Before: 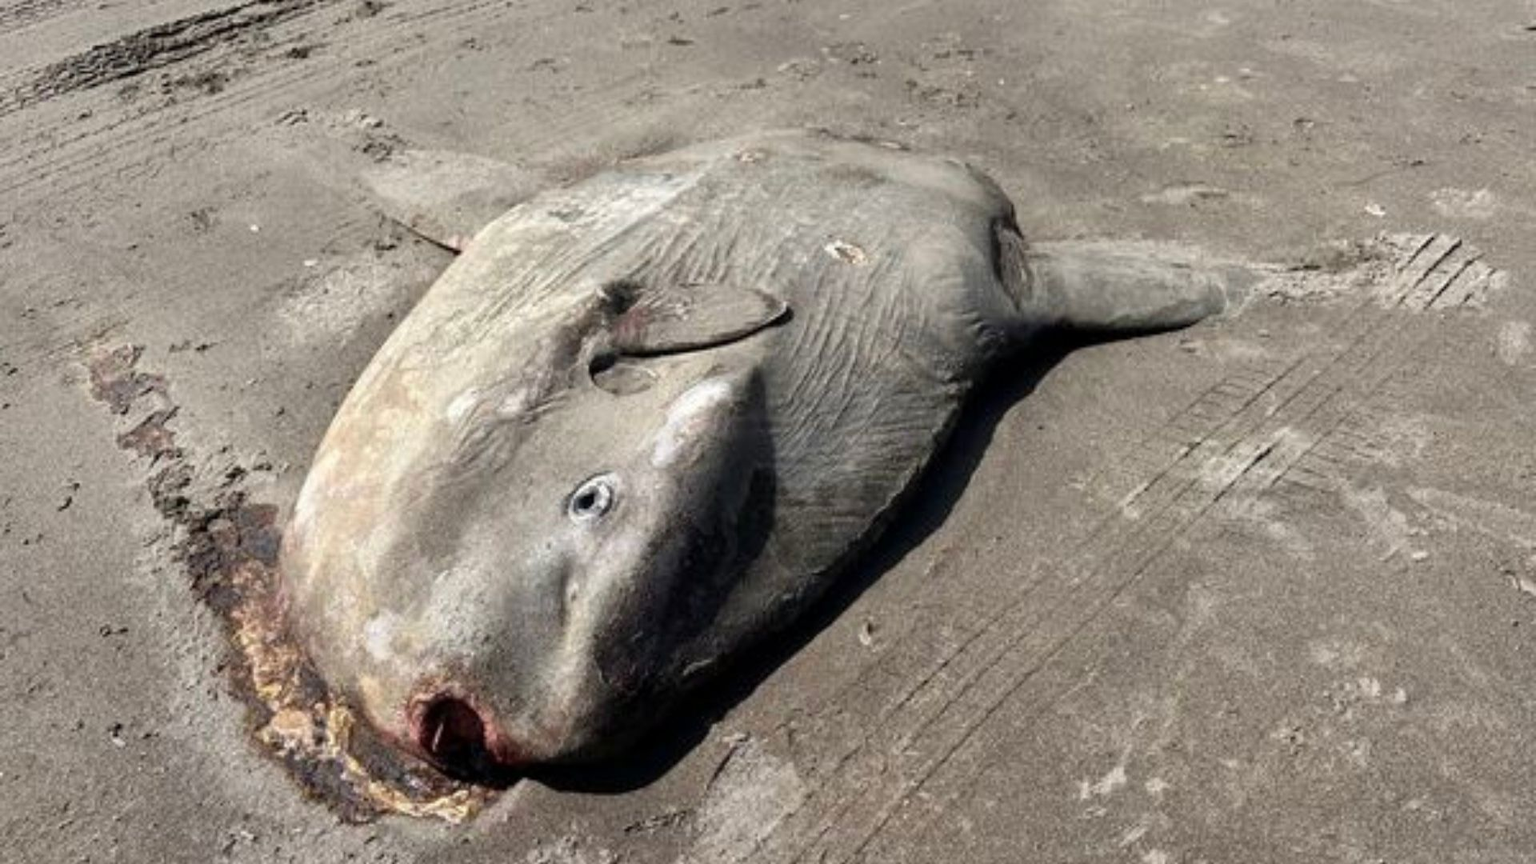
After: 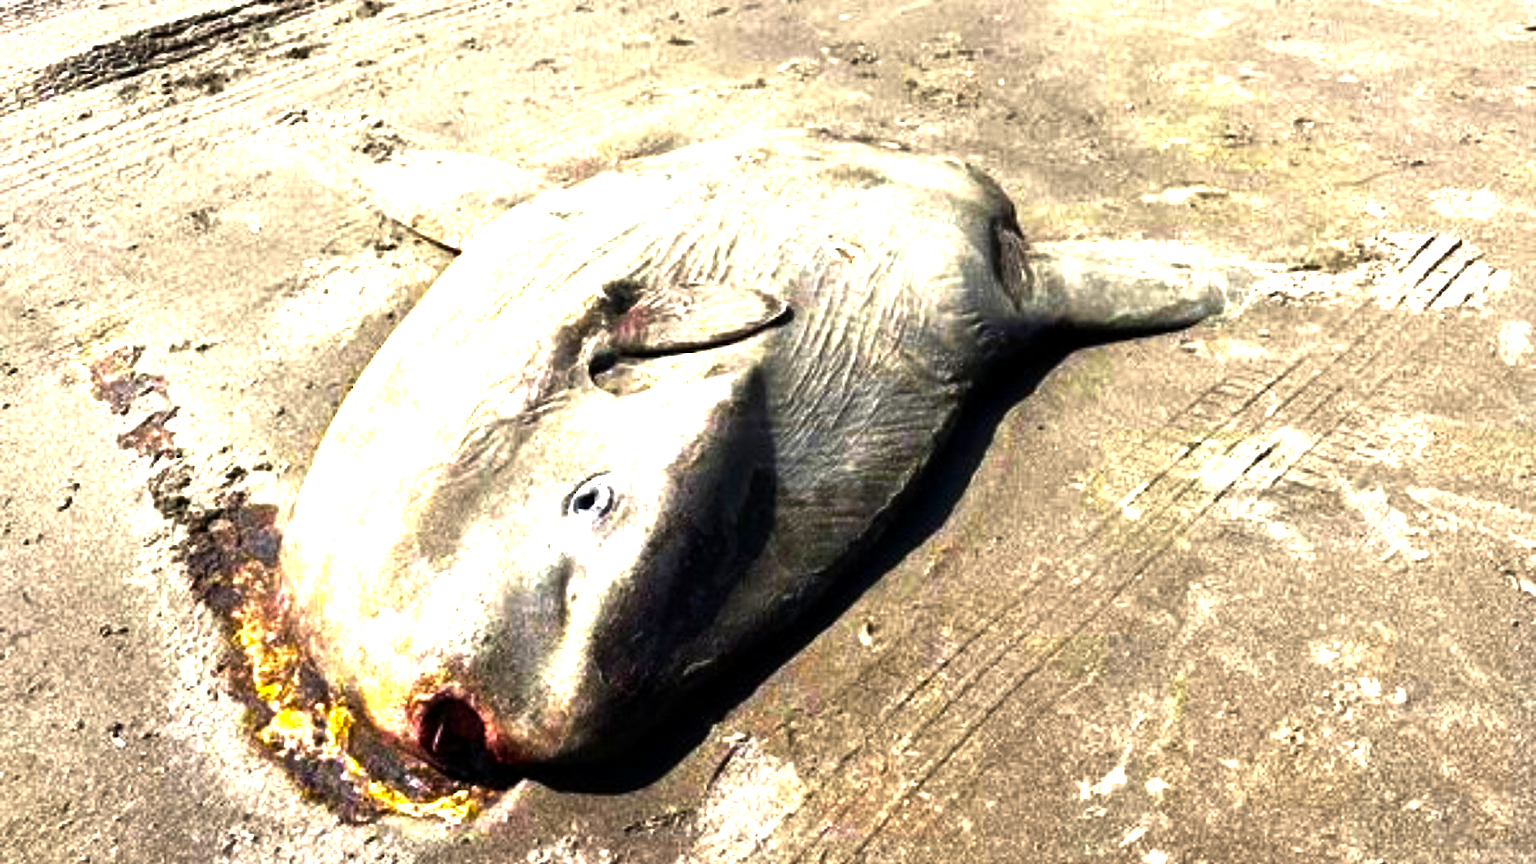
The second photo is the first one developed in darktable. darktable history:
color balance rgb: linear chroma grading › shadows -30%, linear chroma grading › global chroma 35%, perceptual saturation grading › global saturation 75%, perceptual saturation grading › shadows -30%, perceptual brilliance grading › highlights 75%, perceptual brilliance grading › shadows -30%, global vibrance 35%
